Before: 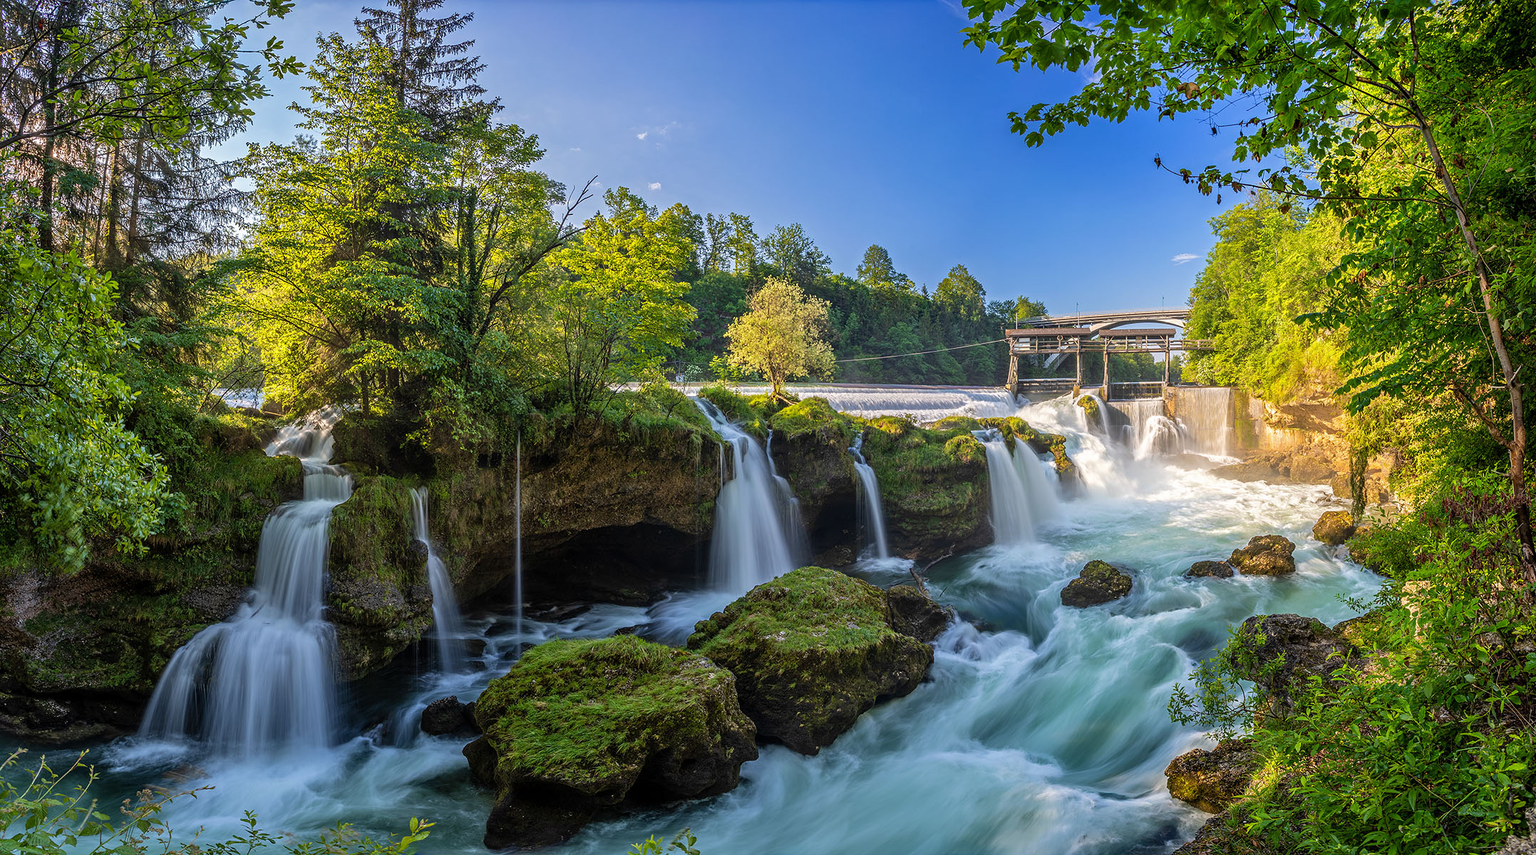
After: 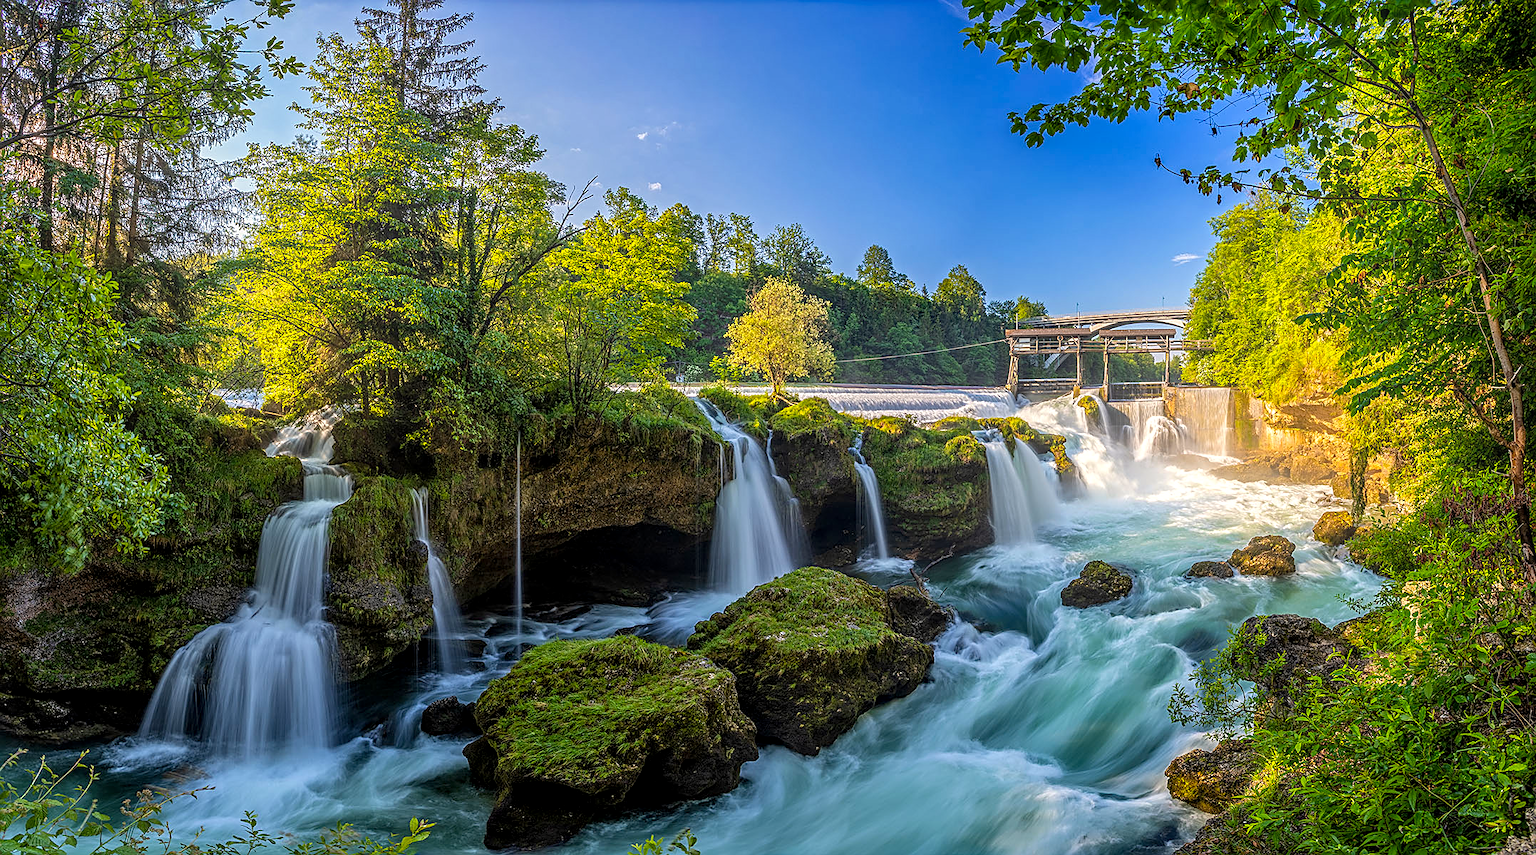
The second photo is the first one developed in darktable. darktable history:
color balance rgb: perceptual saturation grading › global saturation 10%, global vibrance 20%
local contrast: on, module defaults
exposure: compensate exposure bias true, compensate highlight preservation false
bloom: size 15%, threshold 97%, strength 7%
sharpen: on, module defaults
white balance: red 1.009, blue 0.985
